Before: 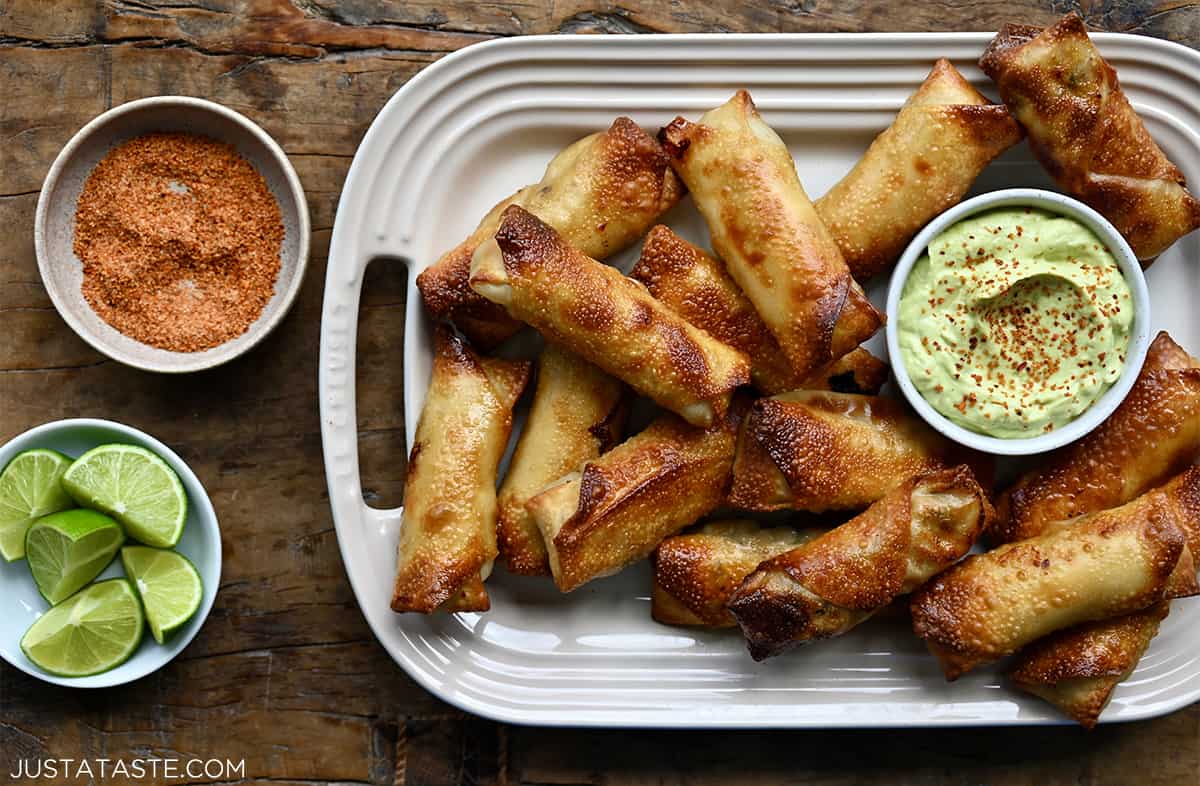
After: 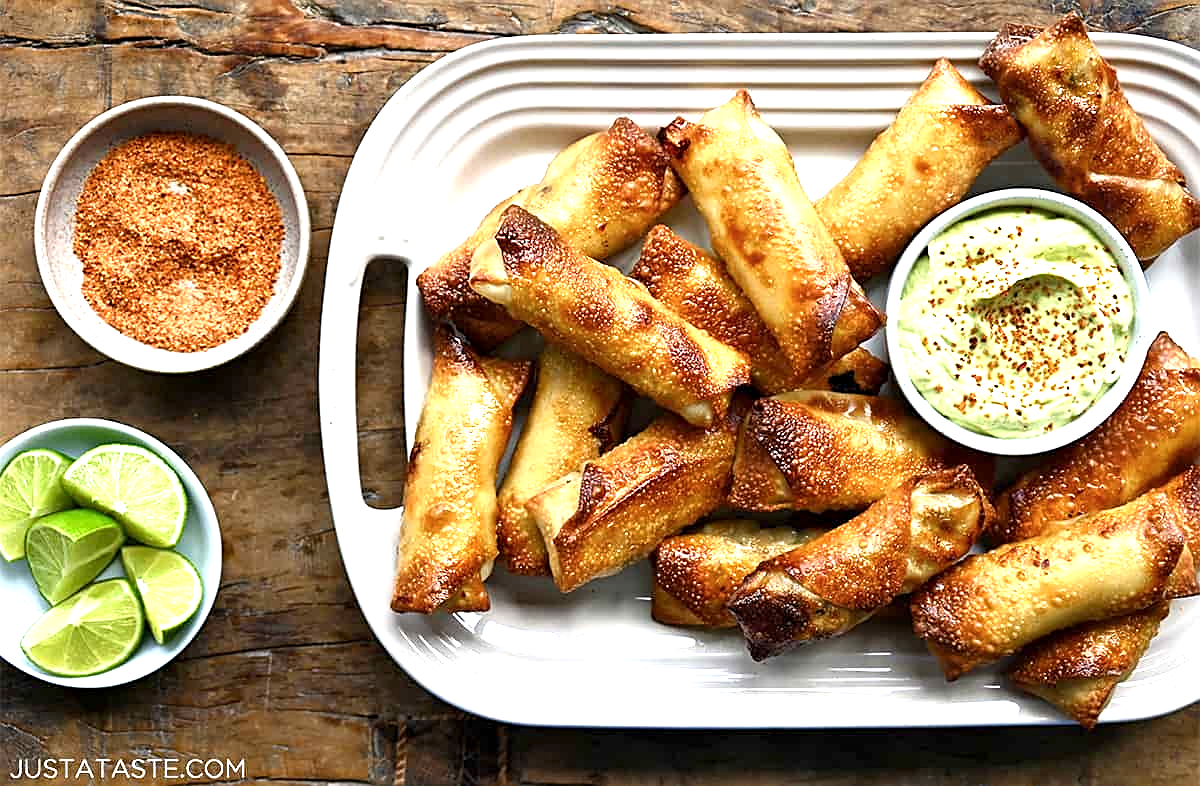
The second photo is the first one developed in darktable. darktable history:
sharpen: on, module defaults
exposure: black level correction 0.001, exposure 1.131 EV, compensate exposure bias true, compensate highlight preservation false
color balance rgb: perceptual saturation grading › global saturation -0.001%
